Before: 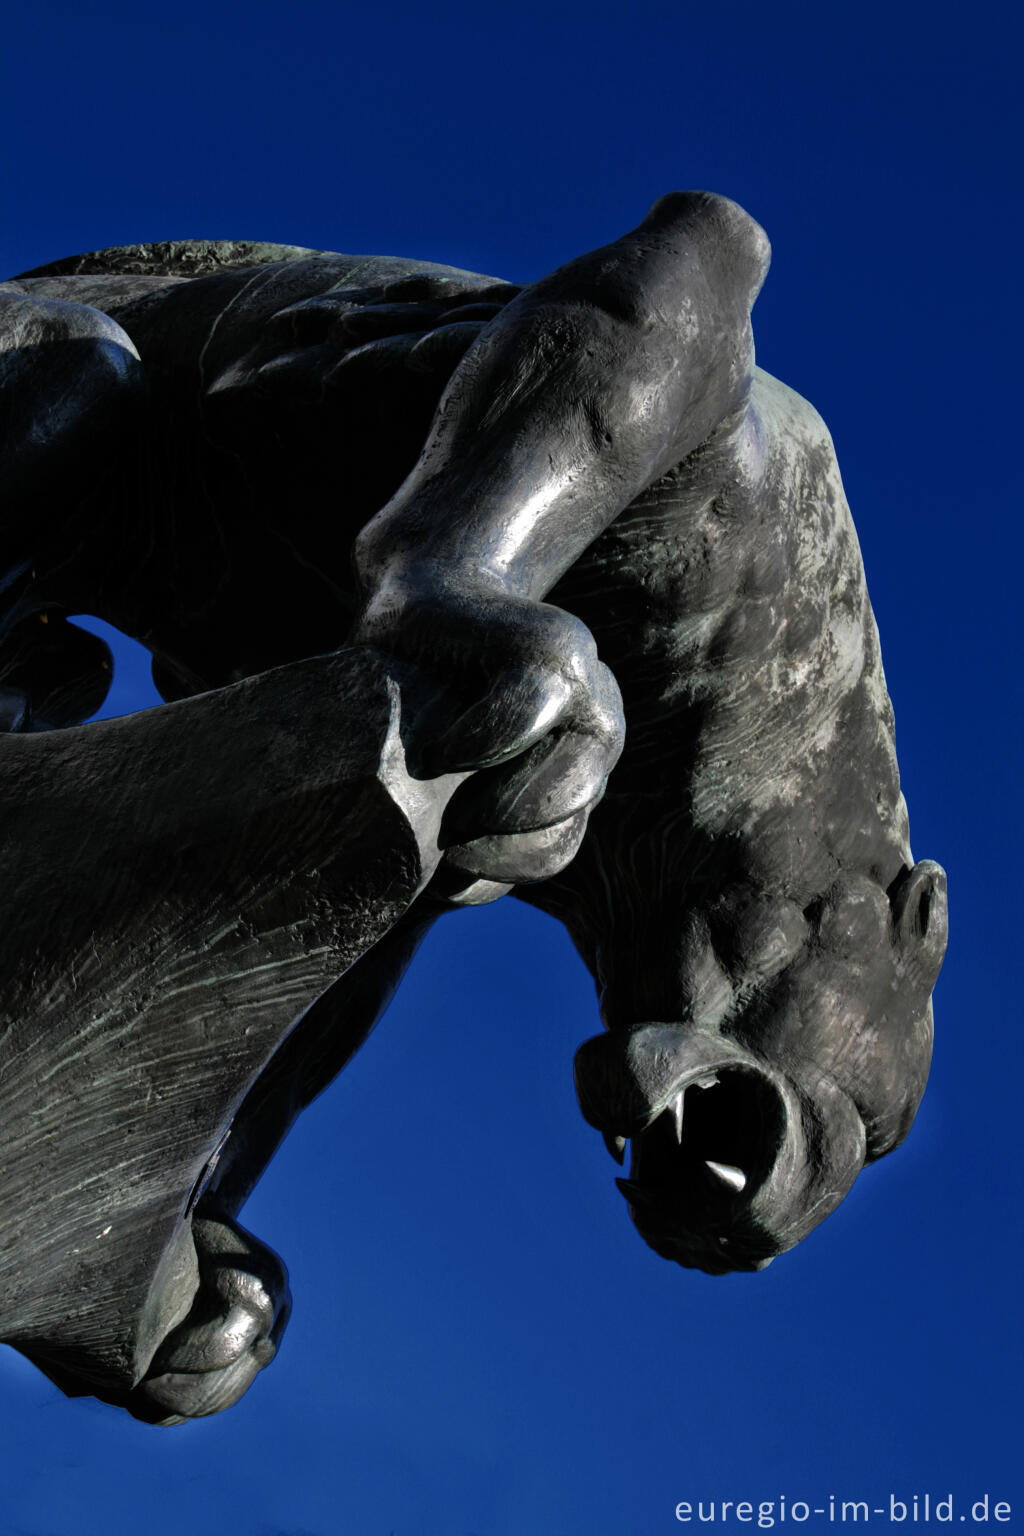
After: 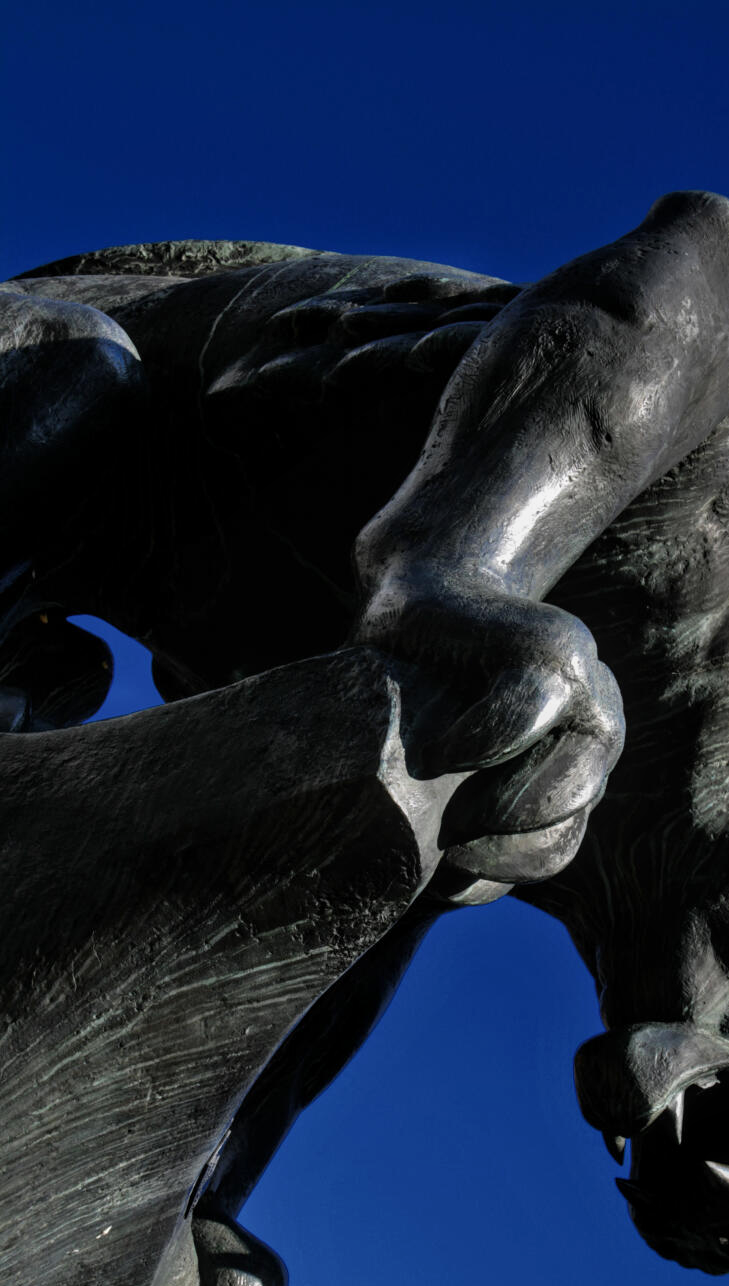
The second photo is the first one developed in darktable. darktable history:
local contrast: detail 110%
crop: right 28.768%, bottom 16.229%
